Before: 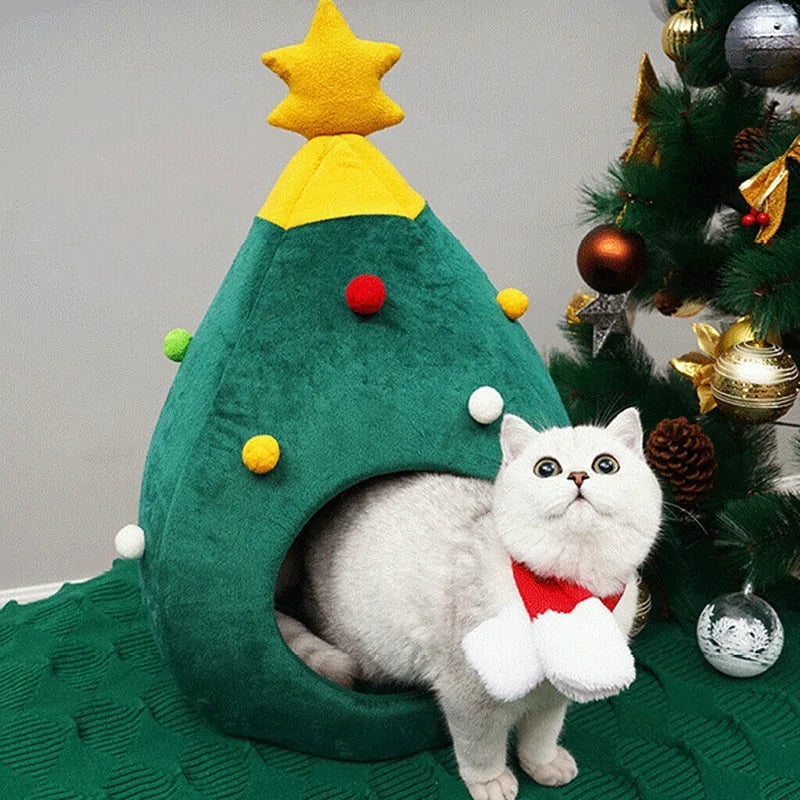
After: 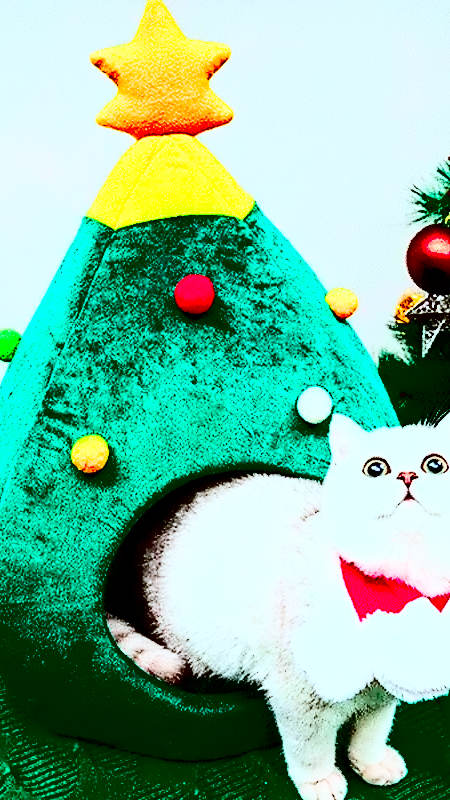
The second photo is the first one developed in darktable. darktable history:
color correction: highlights a* -4.18, highlights b* -10.81
crop: left 21.496%, right 22.254%
exposure: black level correction 0, exposure 1.5 EV, compensate highlight preservation false
filmic rgb: black relative exposure -7.65 EV, white relative exposure 4.56 EV, hardness 3.61
contrast brightness saturation: contrast 0.77, brightness -1, saturation 1
color contrast: green-magenta contrast 1.73, blue-yellow contrast 1.15
contrast equalizer: octaves 7, y [[0.5, 0.542, 0.583, 0.625, 0.667, 0.708], [0.5 ×6], [0.5 ×6], [0, 0.033, 0.067, 0.1, 0.133, 0.167], [0, 0.05, 0.1, 0.15, 0.2, 0.25]]
